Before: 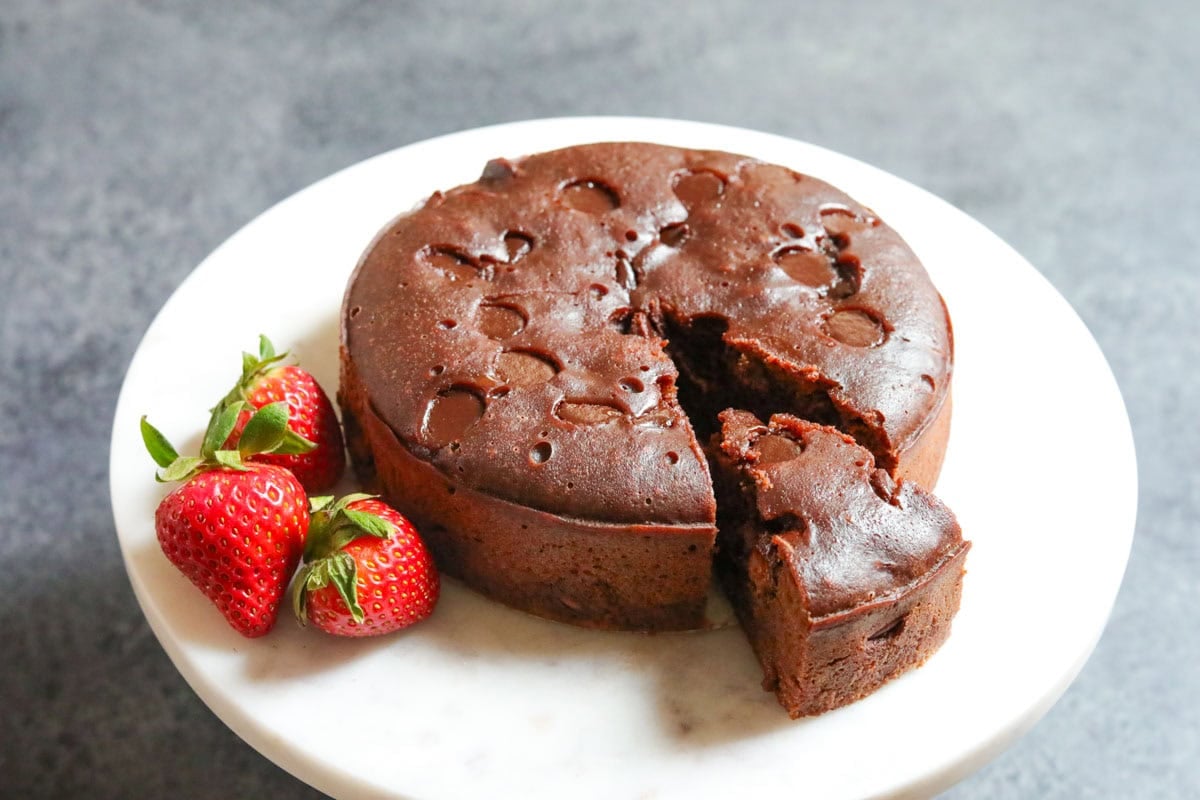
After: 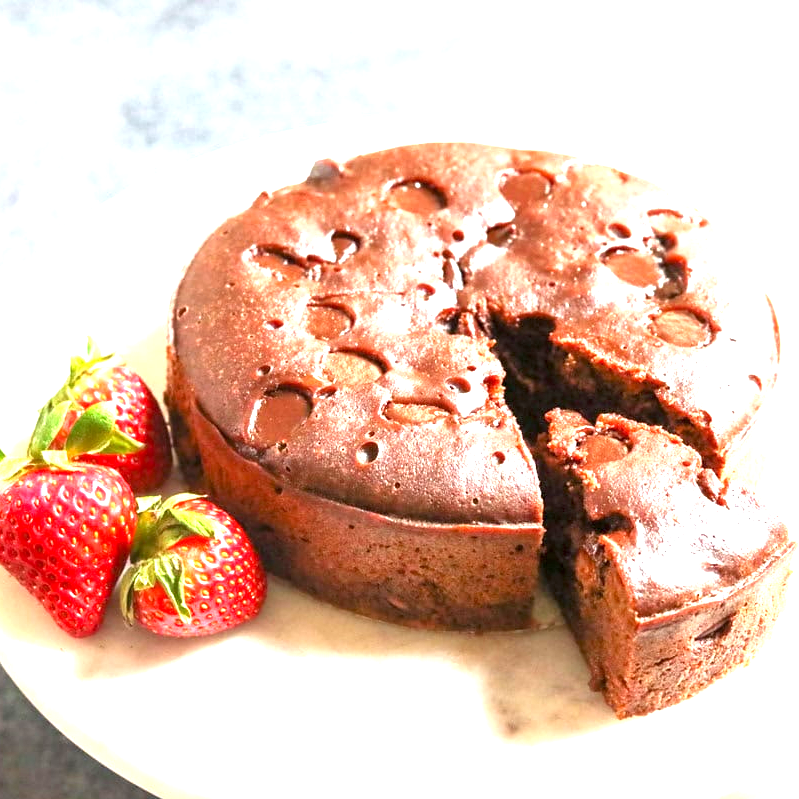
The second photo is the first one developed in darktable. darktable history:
local contrast: mode bilateral grid, contrast 20, coarseness 50, detail 120%, midtone range 0.2
crop and rotate: left 14.436%, right 18.898%
exposure: black level correction 0.001, exposure 1.646 EV, compensate exposure bias true, compensate highlight preservation false
